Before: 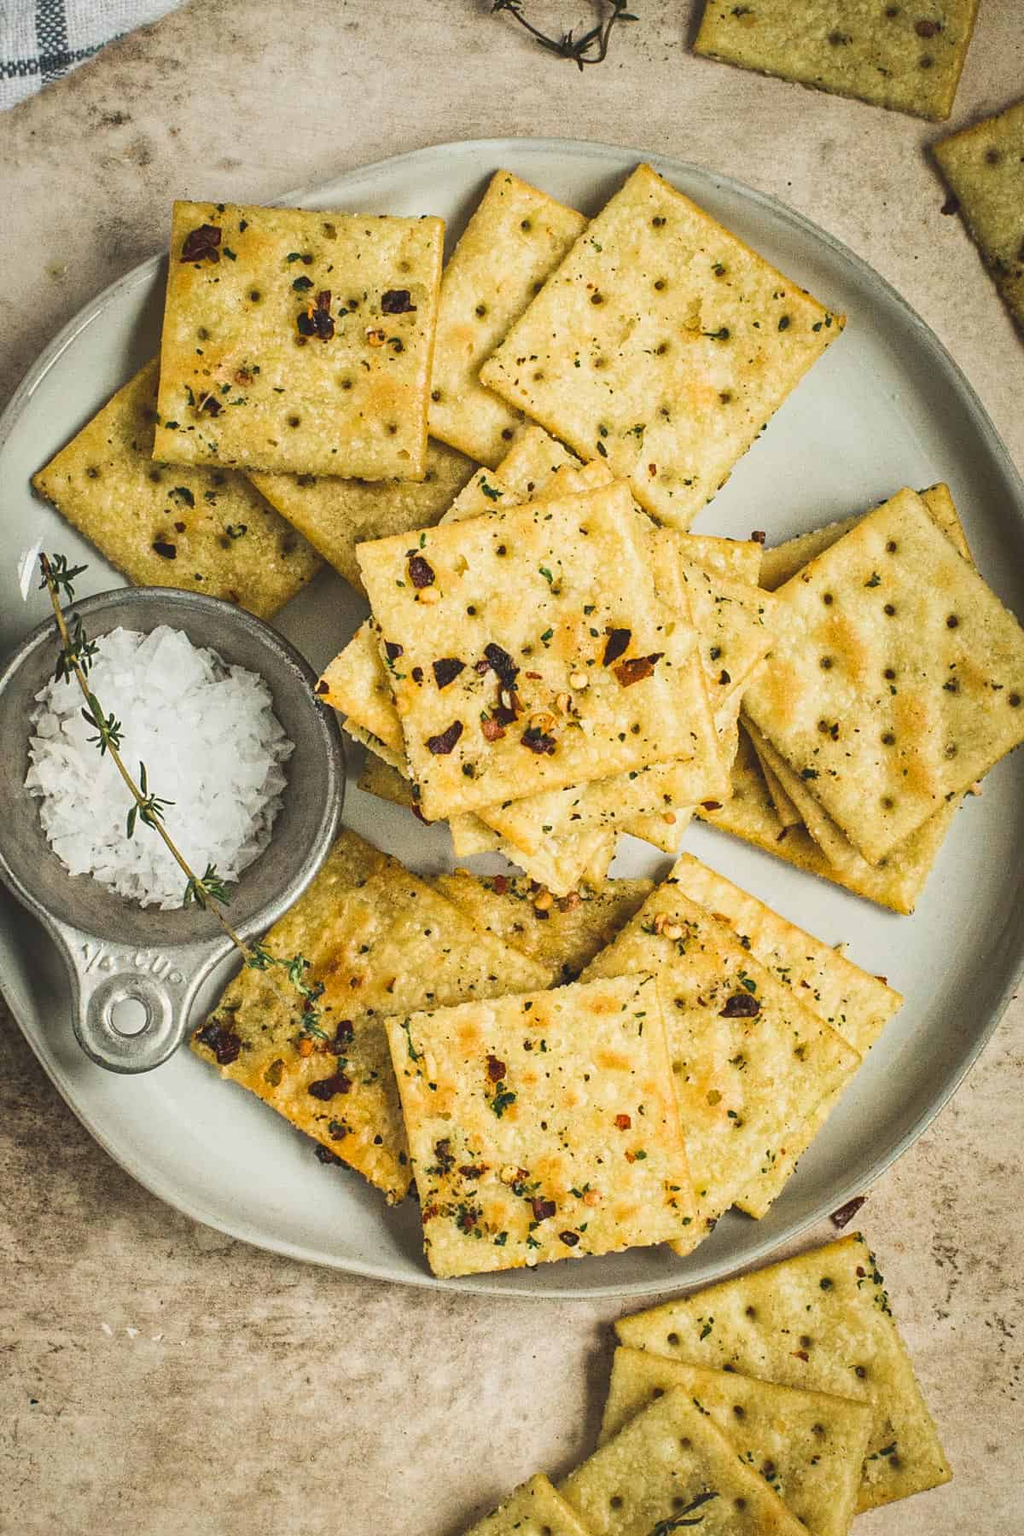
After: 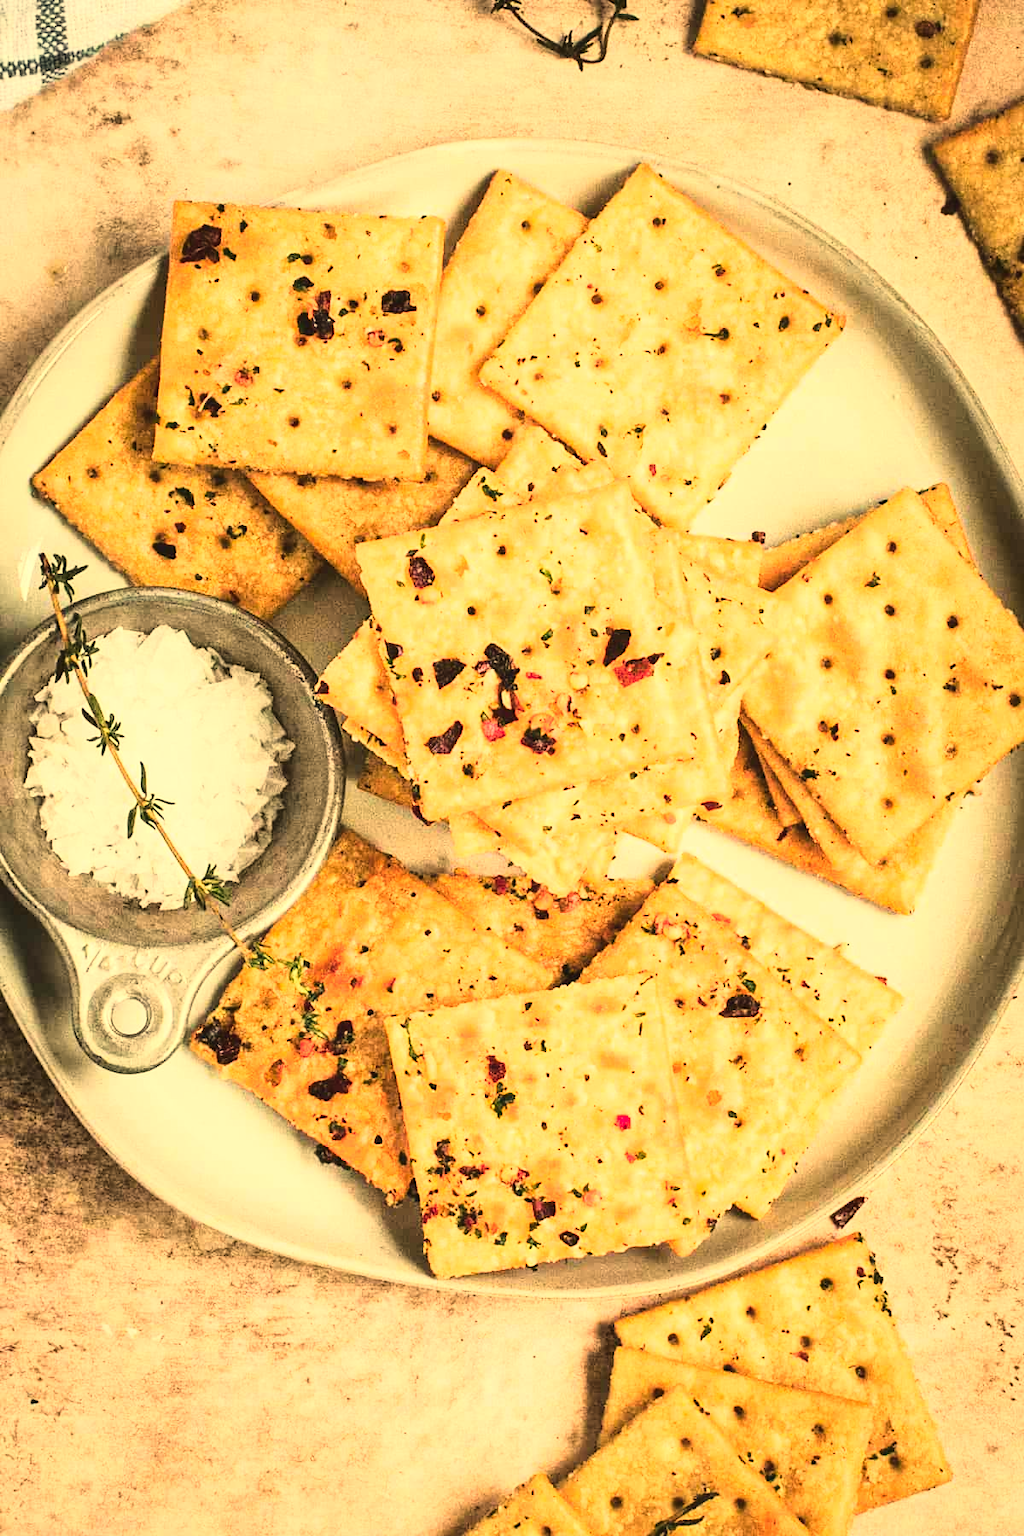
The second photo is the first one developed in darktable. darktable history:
tone equalizer: -8 EV -0.417 EV, -7 EV -0.389 EV, -6 EV -0.333 EV, -5 EV -0.222 EV, -3 EV 0.222 EV, -2 EV 0.333 EV, -1 EV 0.389 EV, +0 EV 0.417 EV, edges refinement/feathering 500, mask exposure compensation -1.57 EV, preserve details no
white balance: red 1.08, blue 0.791
color zones: curves: ch1 [(0.235, 0.558) (0.75, 0.5)]; ch2 [(0.25, 0.462) (0.749, 0.457)], mix 40.67%
base curve: curves: ch0 [(0, 0) (0.028, 0.03) (0.121, 0.232) (0.46, 0.748) (0.859, 0.968) (1, 1)]
